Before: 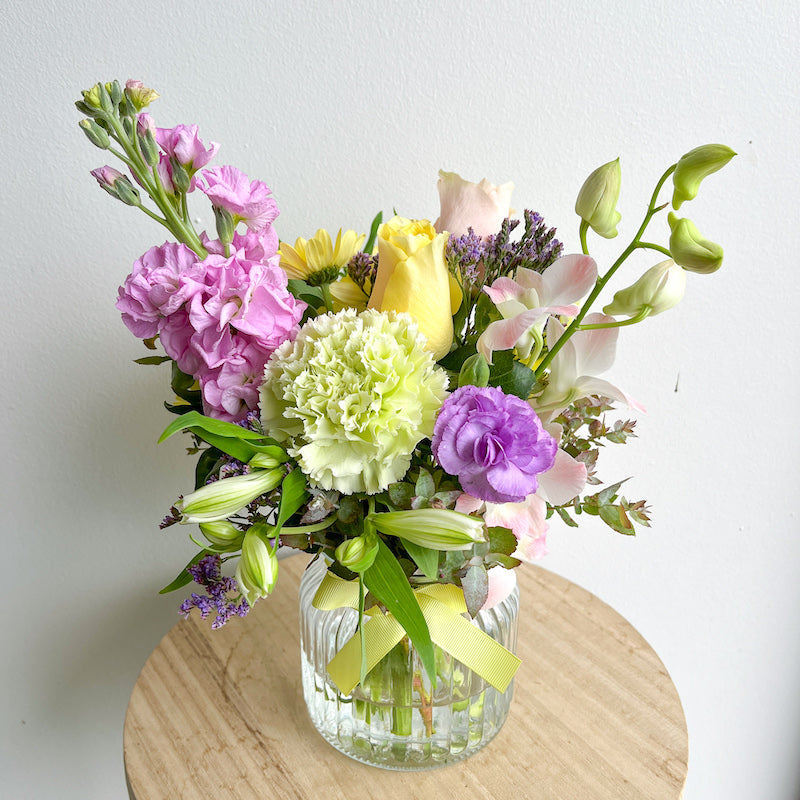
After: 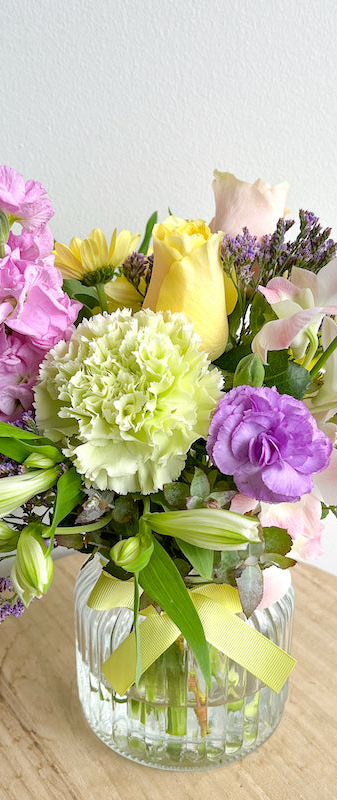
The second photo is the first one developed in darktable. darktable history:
crop: left 28.145%, right 29.613%
